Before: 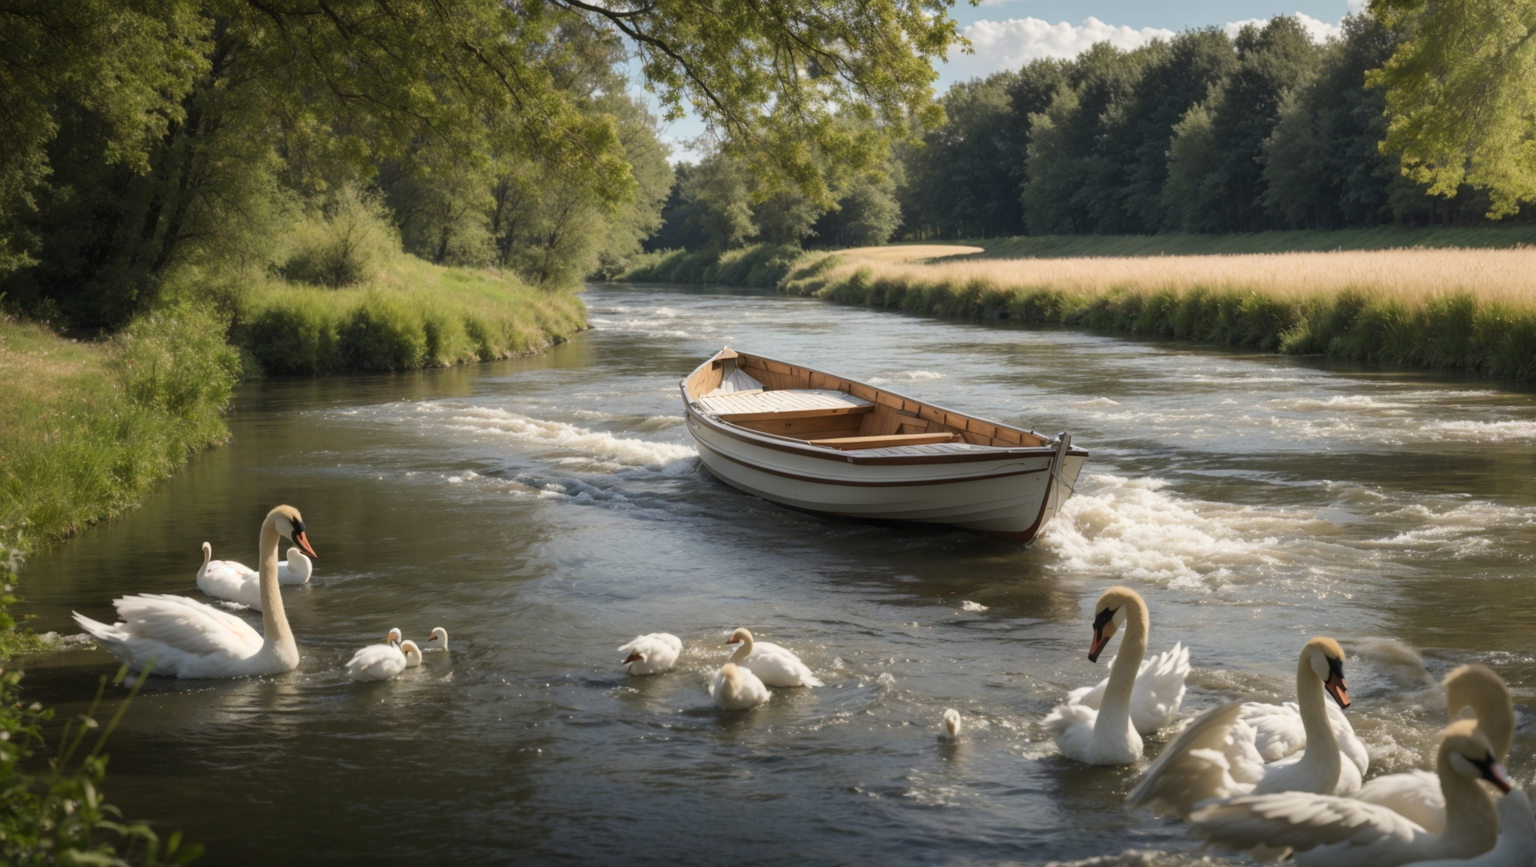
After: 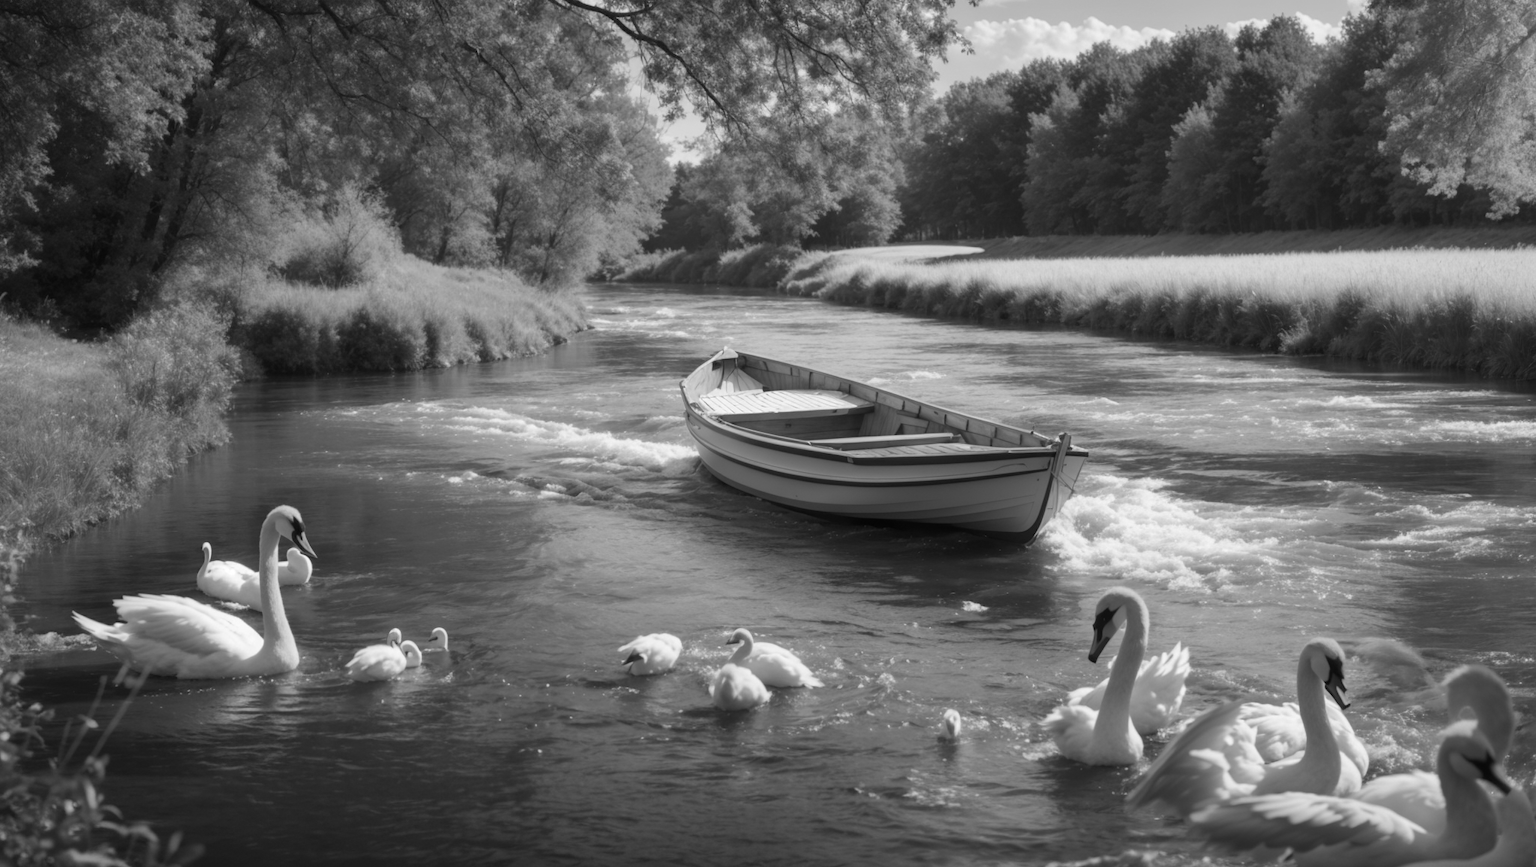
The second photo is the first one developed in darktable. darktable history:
monochrome: on, module defaults
shadows and highlights: shadows 30.86, highlights 0, soften with gaussian
